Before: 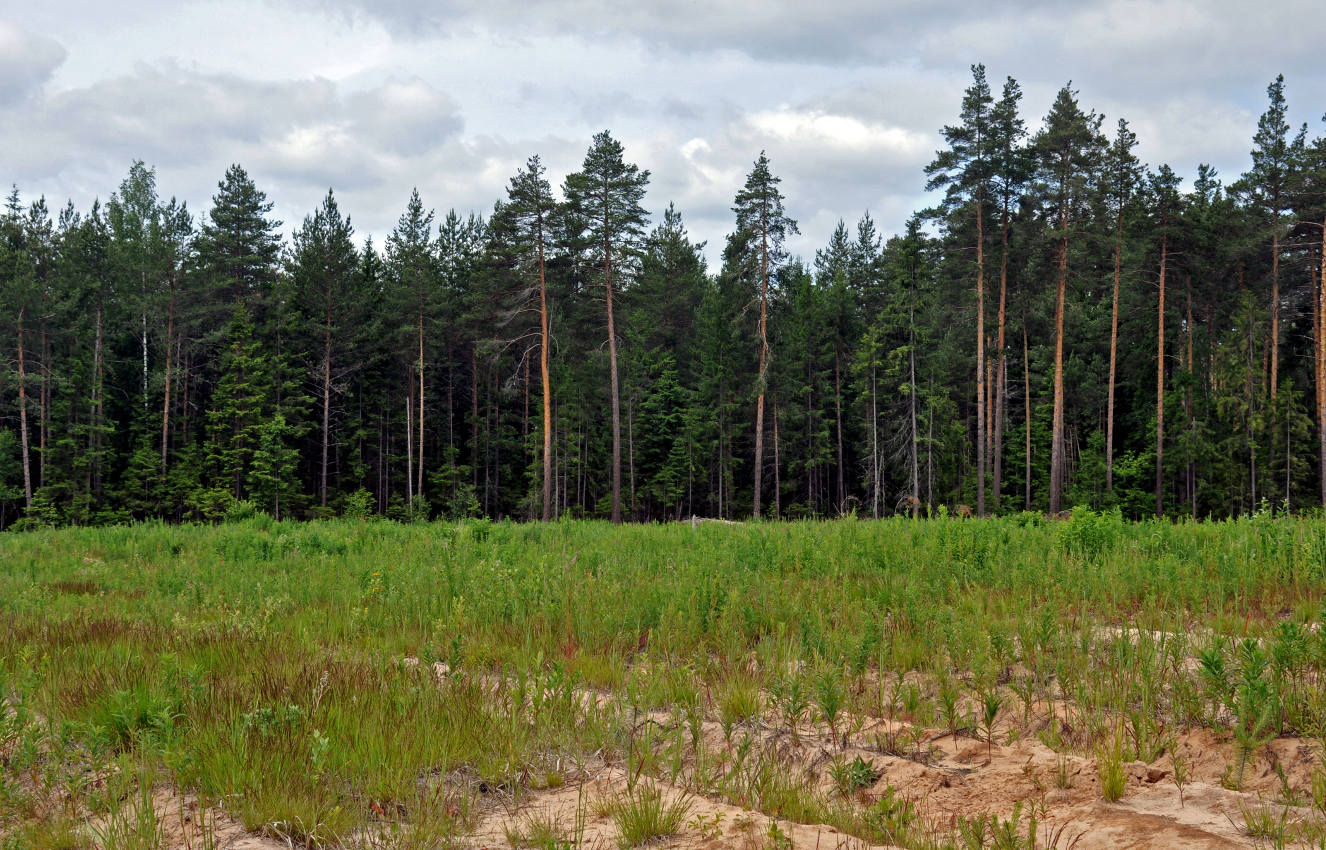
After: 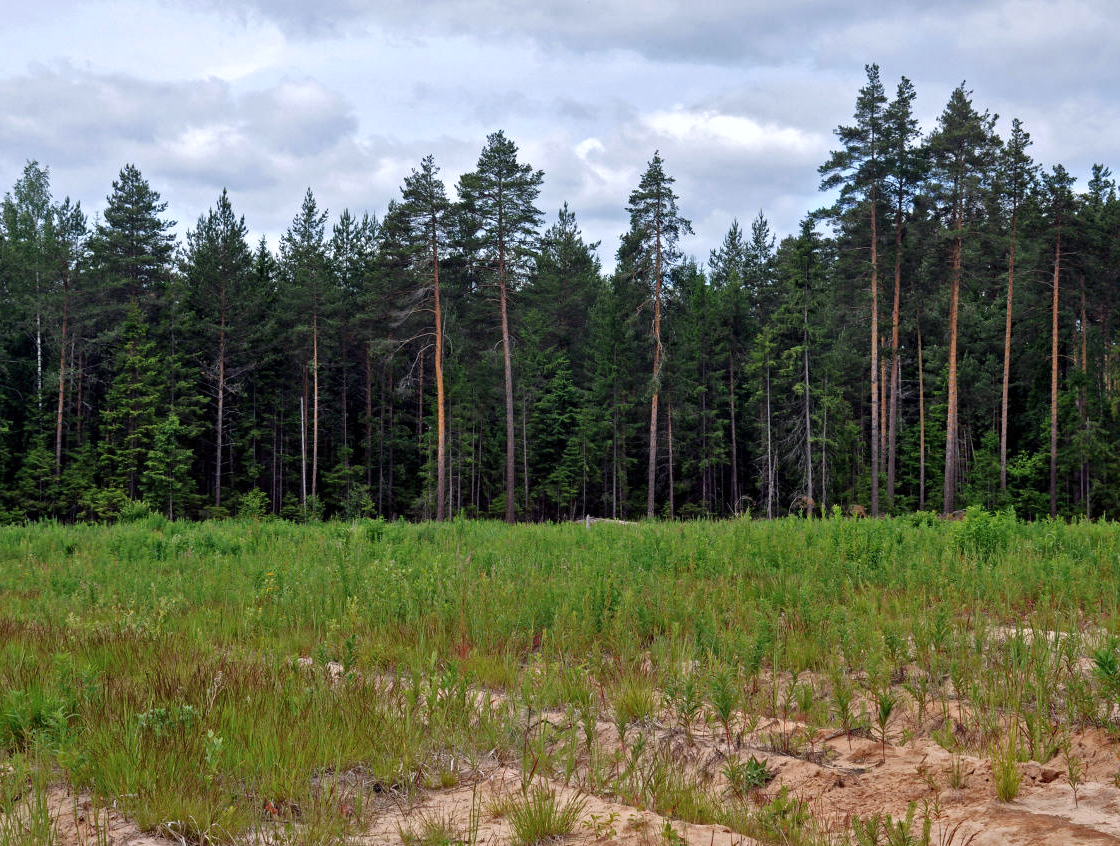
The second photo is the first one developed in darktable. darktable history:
crop: left 8.026%, right 7.374%
color calibration: illuminant as shot in camera, x 0.358, y 0.373, temperature 4628.91 K
